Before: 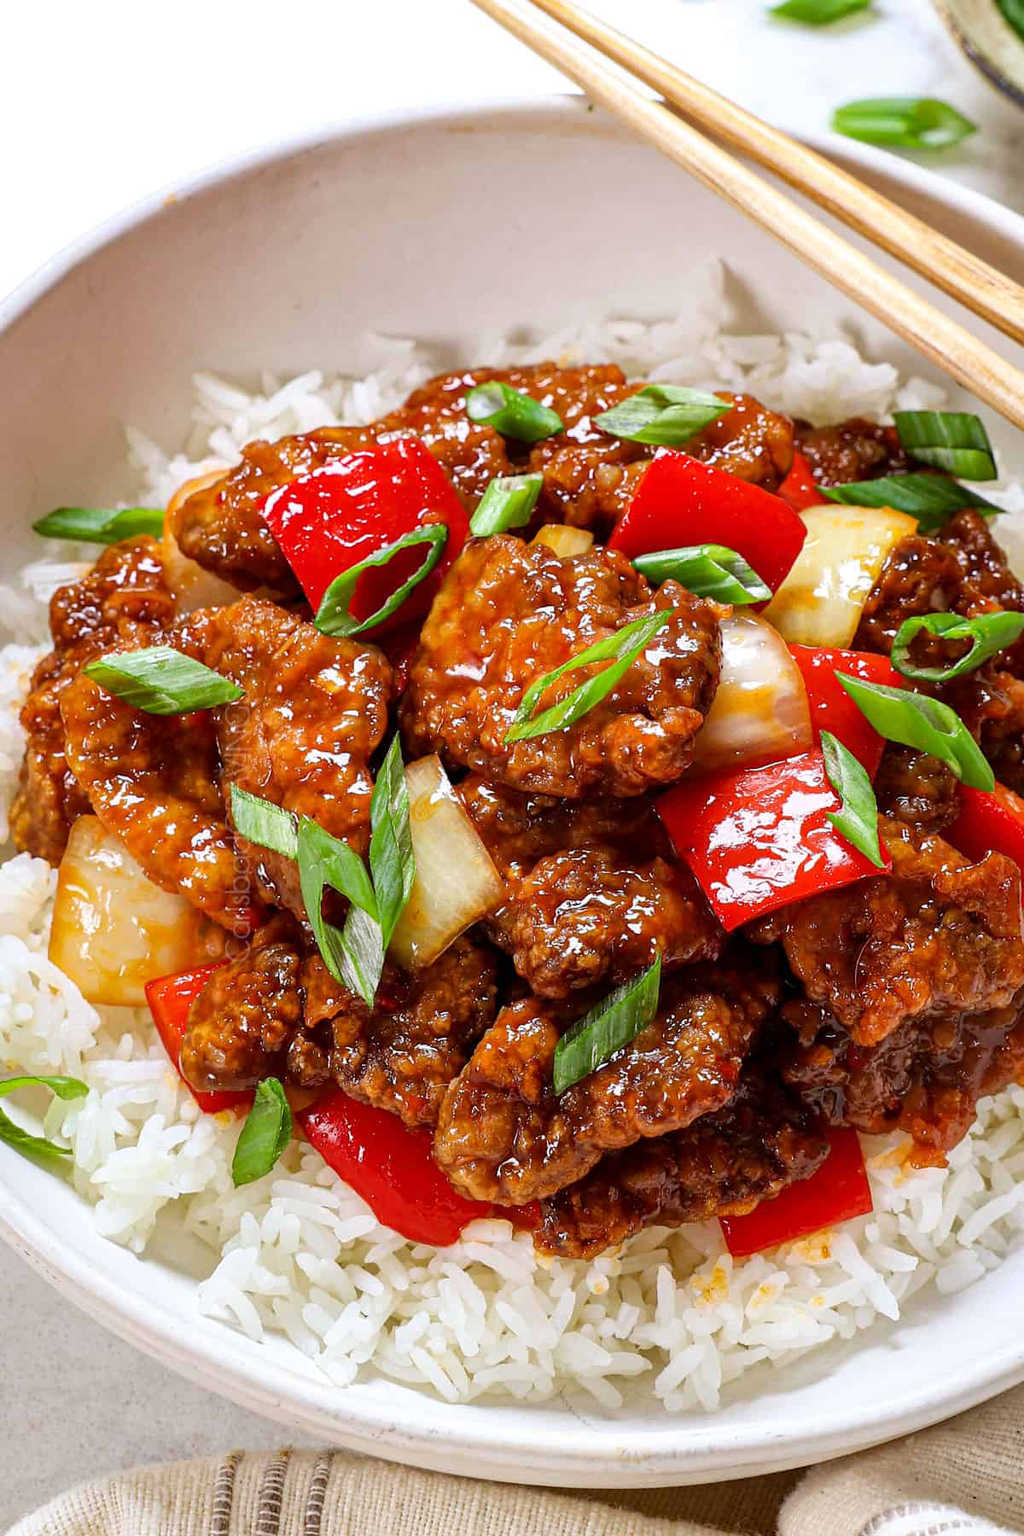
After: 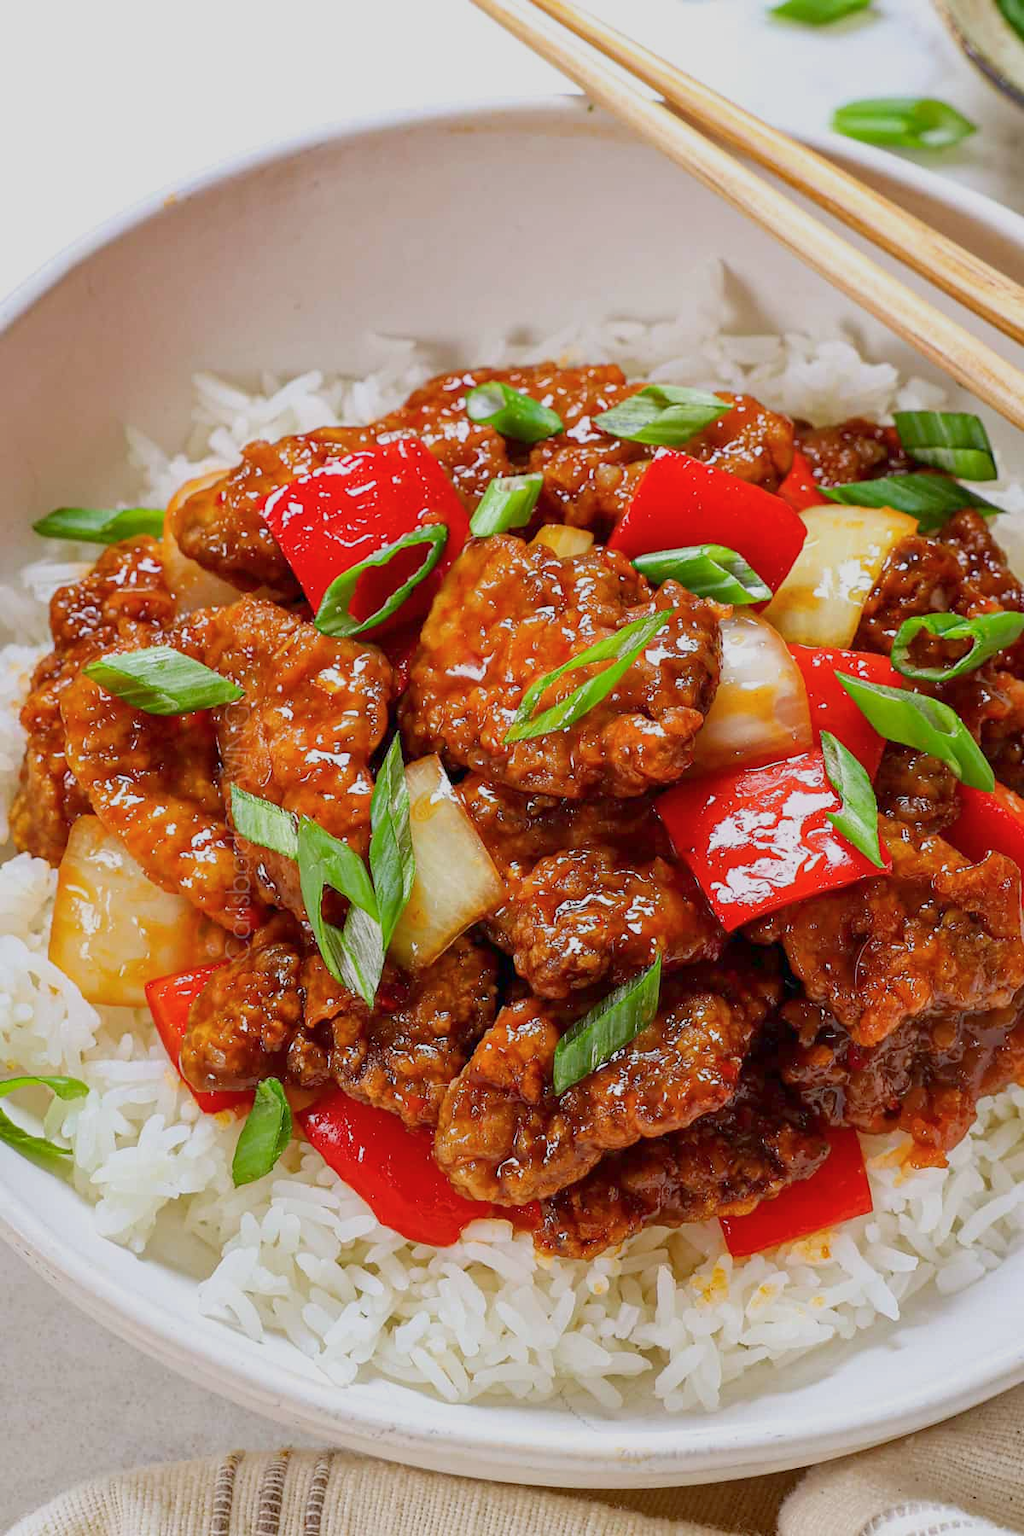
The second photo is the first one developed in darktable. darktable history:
color balance rgb: perceptual saturation grading › global saturation 0.673%, contrast -19.531%
